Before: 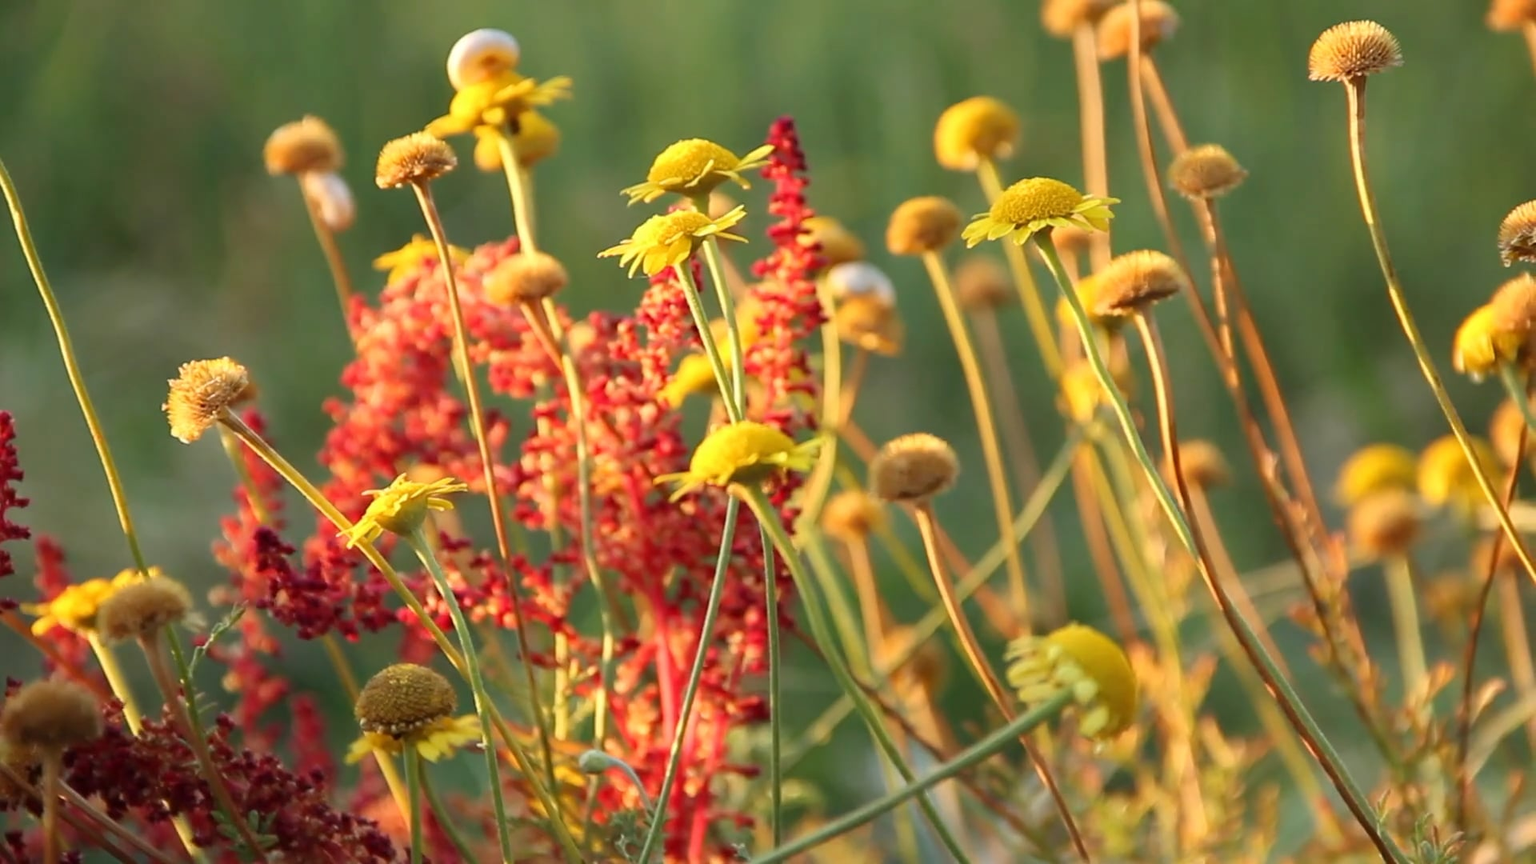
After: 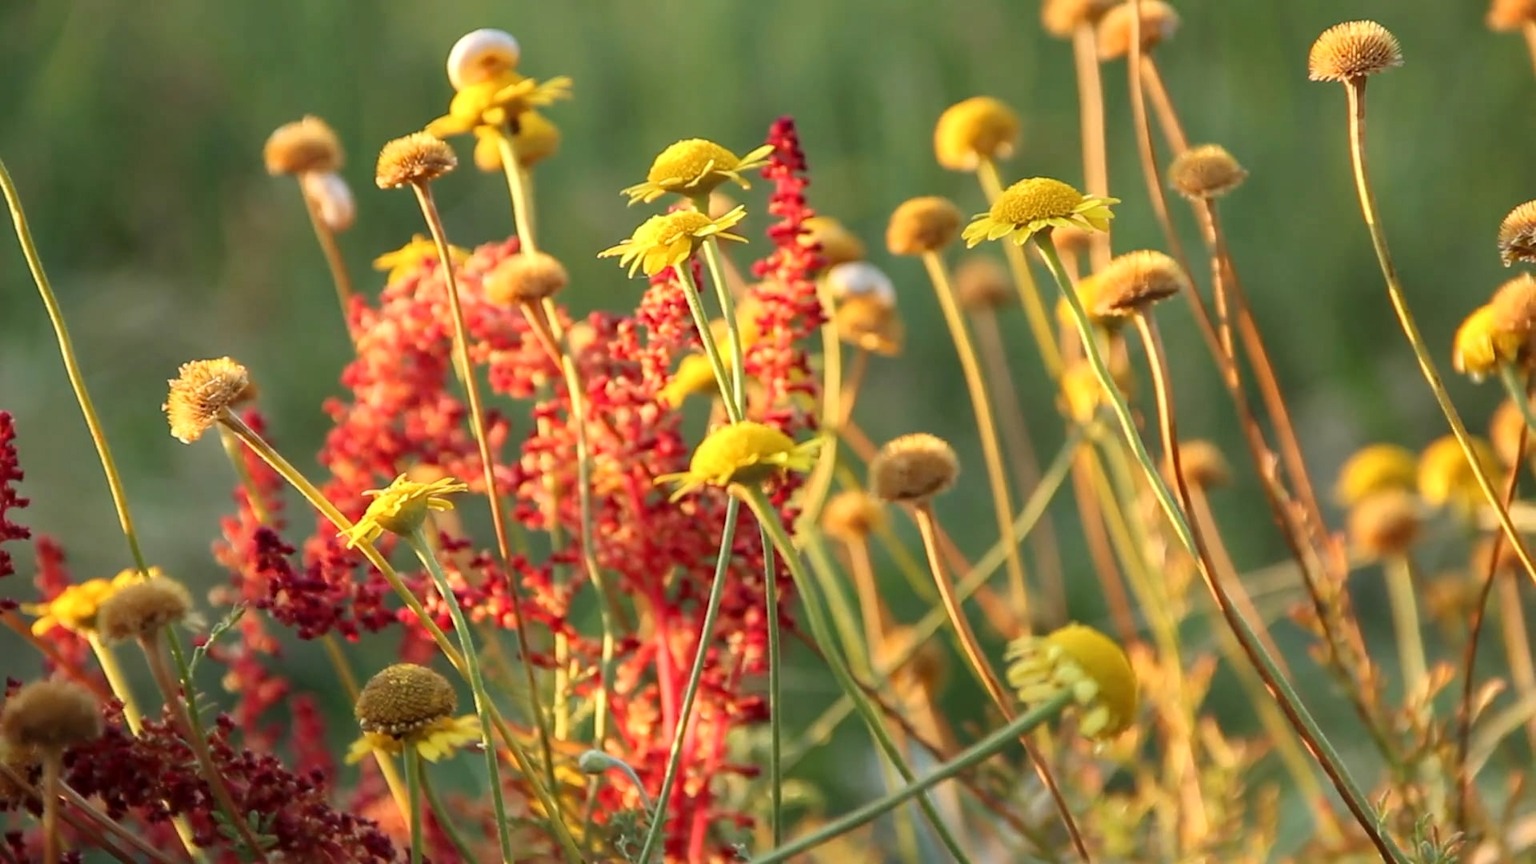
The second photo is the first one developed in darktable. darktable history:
levels: levels [0, 0.498, 1]
local contrast: detail 117%
exposure: black level correction 0, compensate exposure bias true, compensate highlight preservation false
